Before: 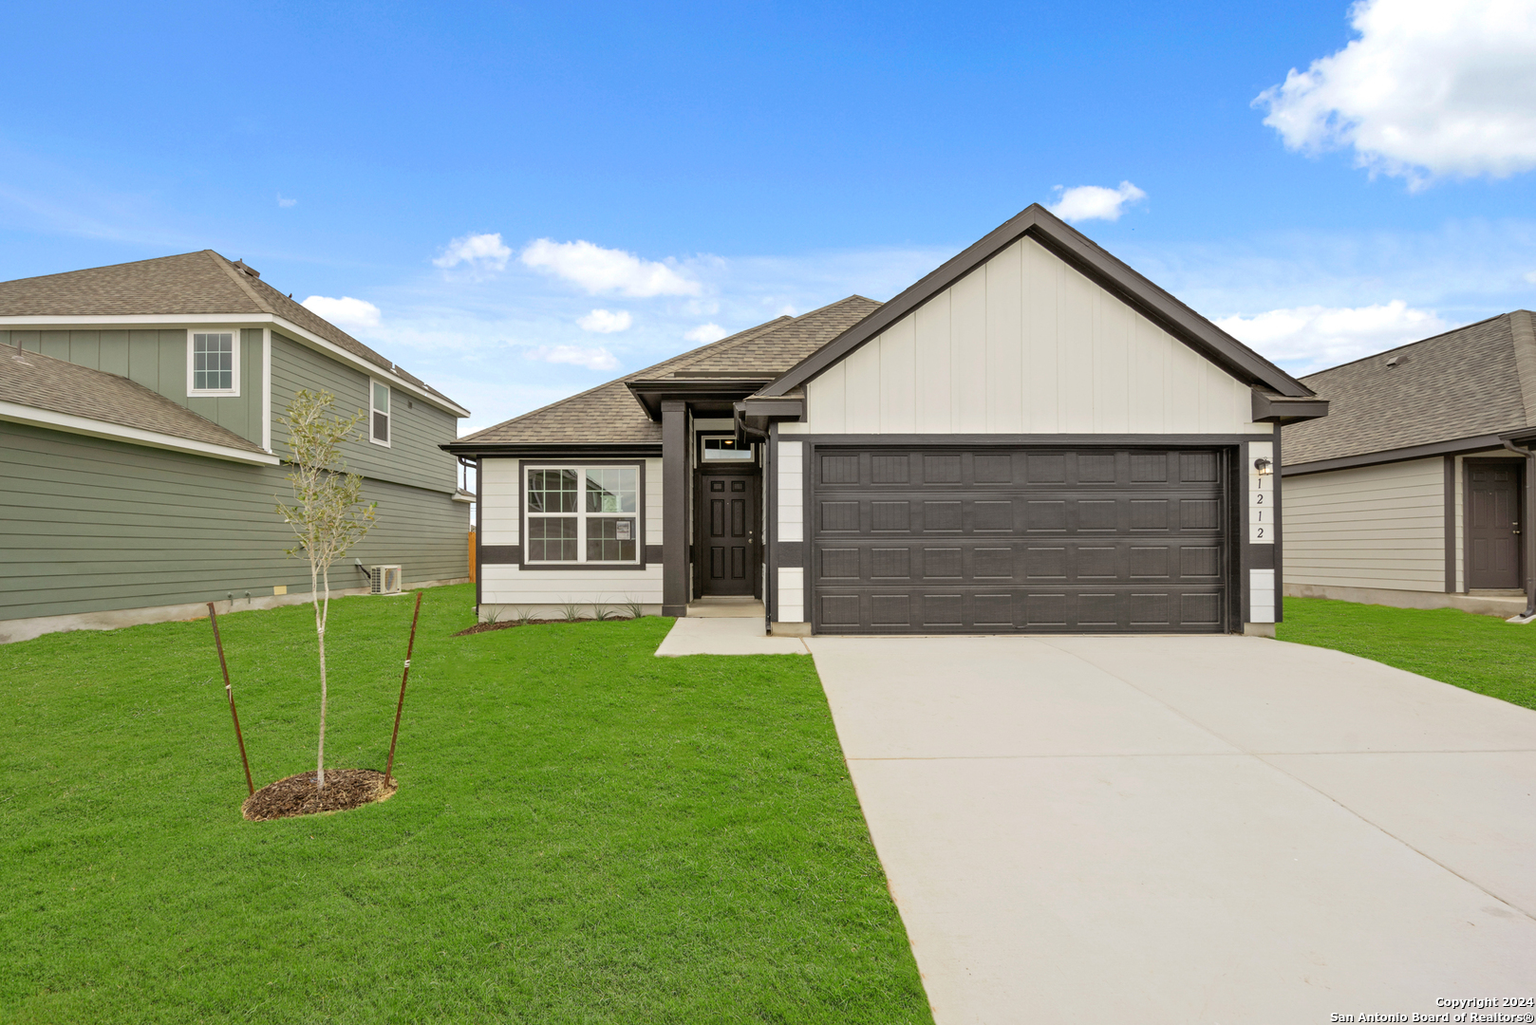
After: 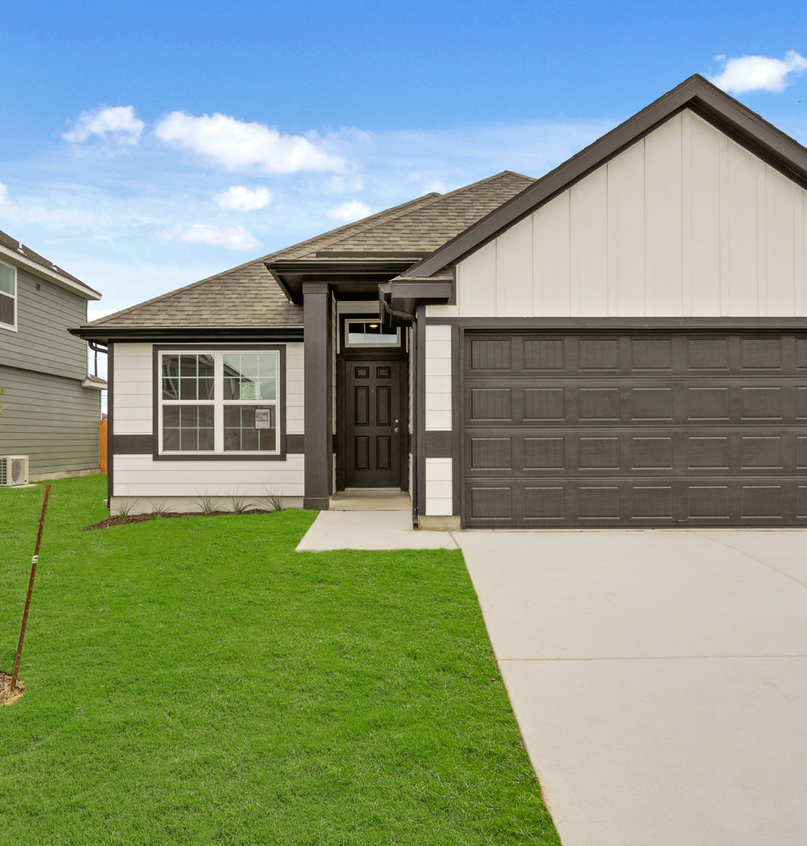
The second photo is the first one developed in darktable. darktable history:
crop and rotate: angle 0.012°, left 24.401%, top 13.022%, right 25.676%, bottom 8.576%
shadows and highlights: shadows 53.07, soften with gaussian
